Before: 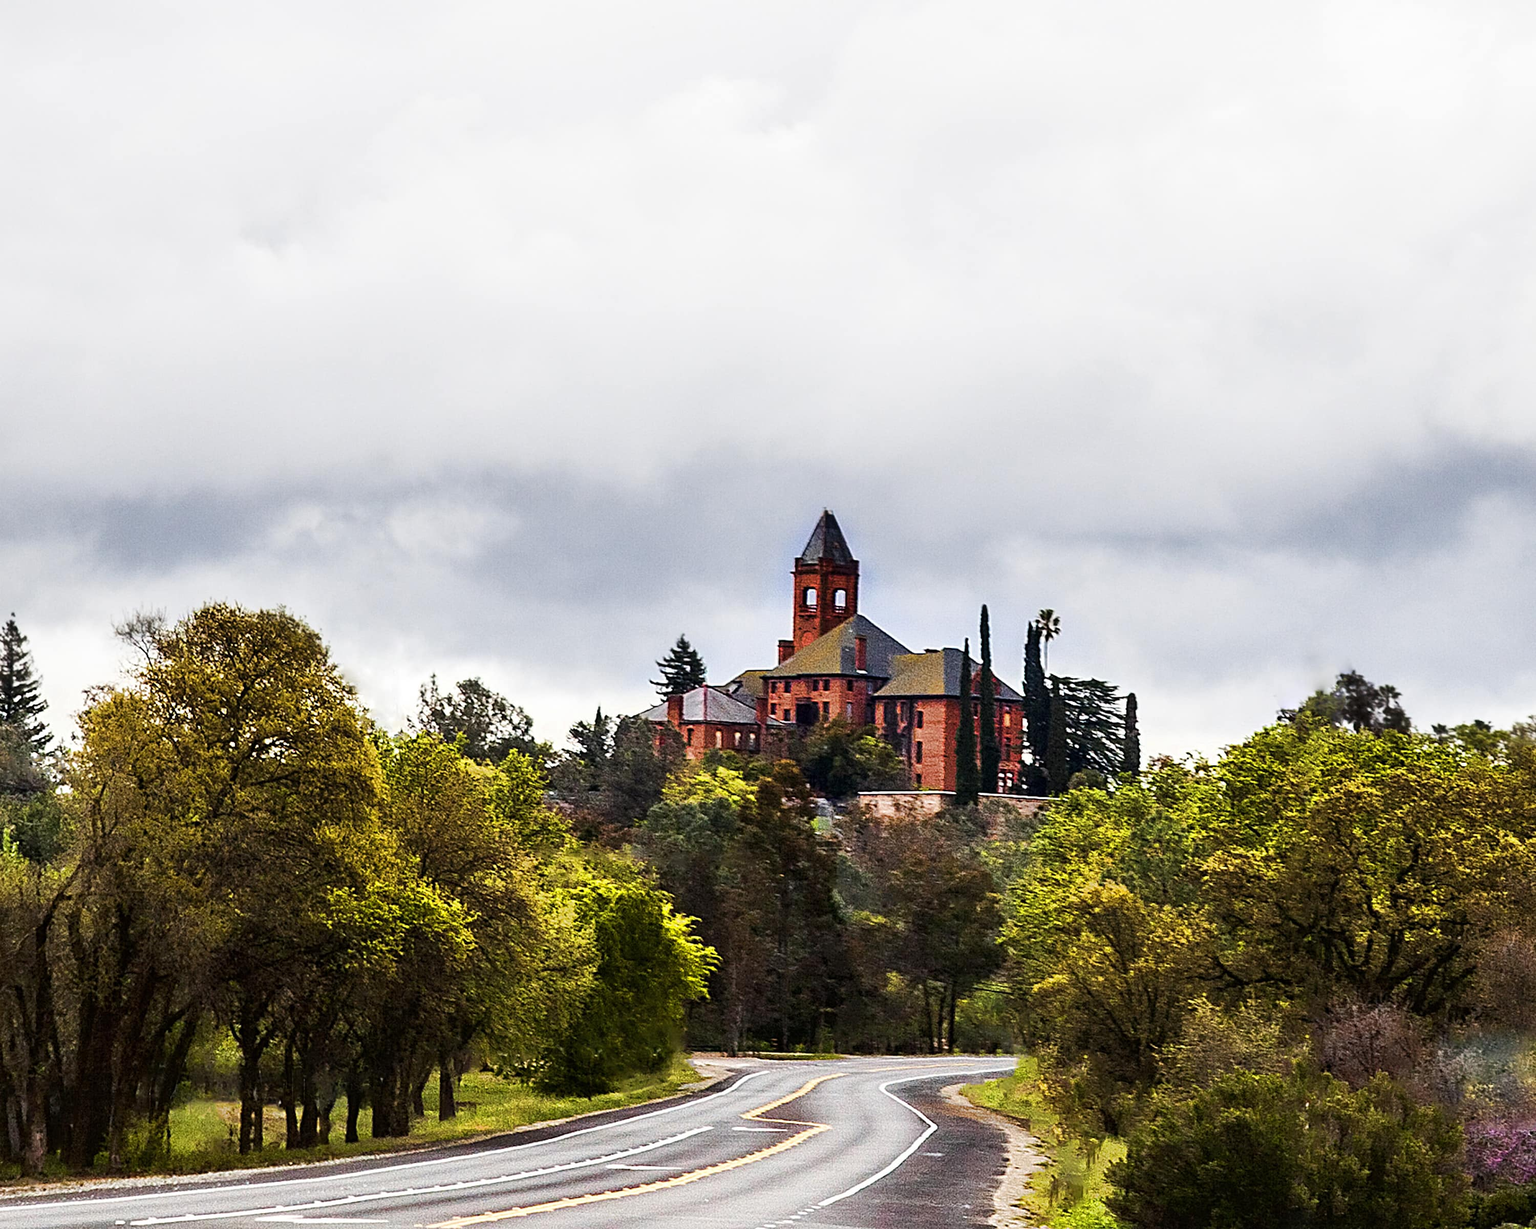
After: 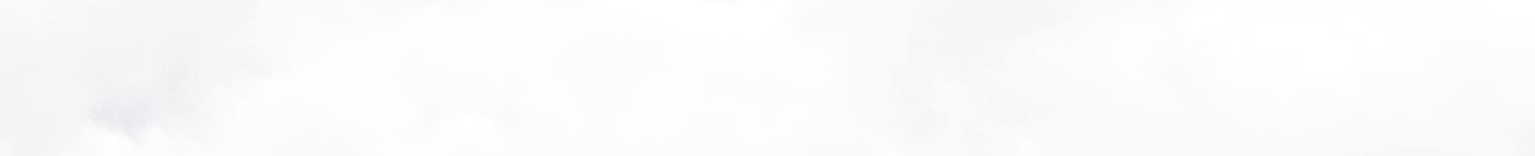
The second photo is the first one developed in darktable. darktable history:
levels: levels [0.073, 0.497, 0.972]
rotate and perspective: rotation 0.215°, lens shift (vertical) -0.139, crop left 0.069, crop right 0.939, crop top 0.002, crop bottom 0.996
local contrast: highlights 100%, shadows 100%, detail 120%, midtone range 0.2
crop and rotate: left 9.644%, top 9.491%, right 6.021%, bottom 80.509%
color balance rgb: perceptual saturation grading › global saturation 24.74%, perceptual saturation grading › highlights -51.22%, perceptual saturation grading › mid-tones 19.16%, perceptual saturation grading › shadows 60.98%, global vibrance 50%
